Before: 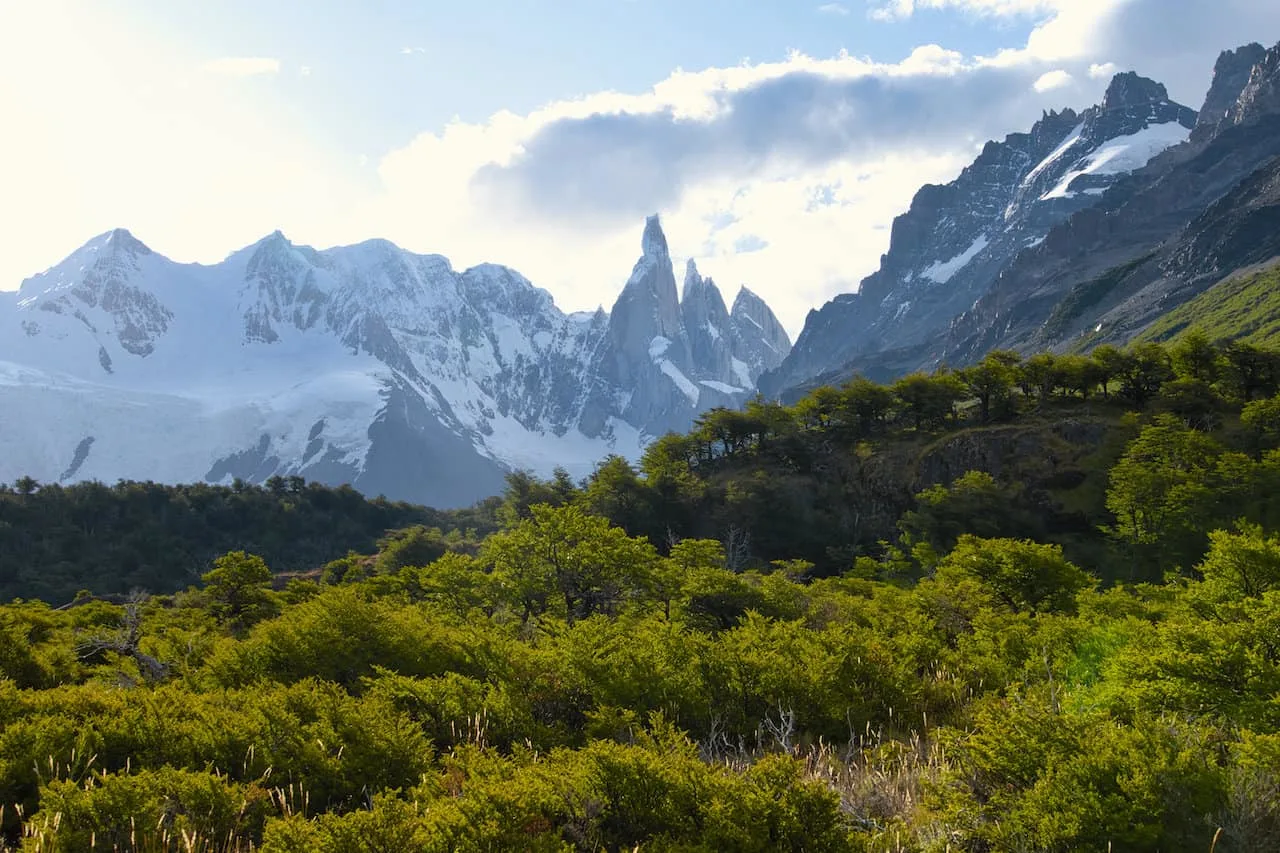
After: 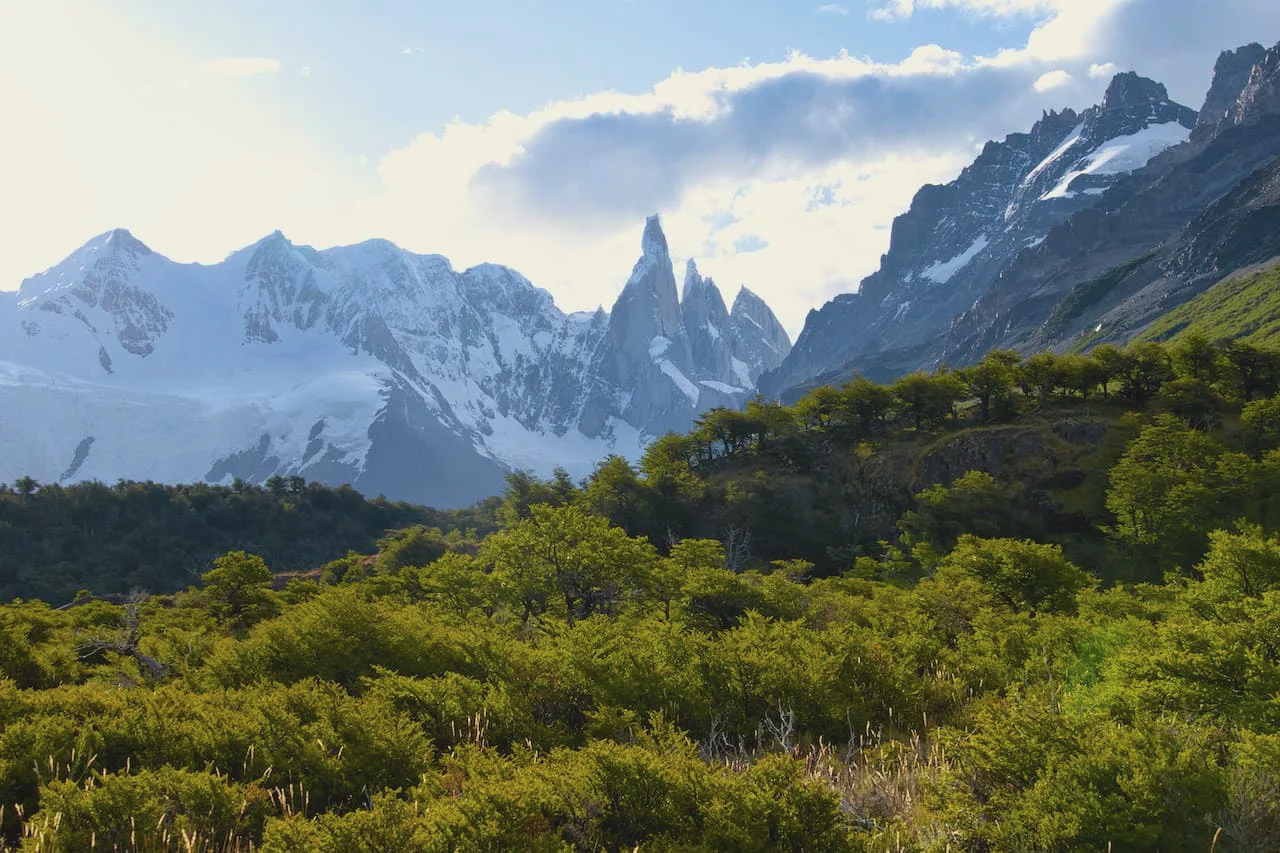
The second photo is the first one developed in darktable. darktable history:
contrast brightness saturation: contrast -0.1, saturation -0.1
velvia: on, module defaults
